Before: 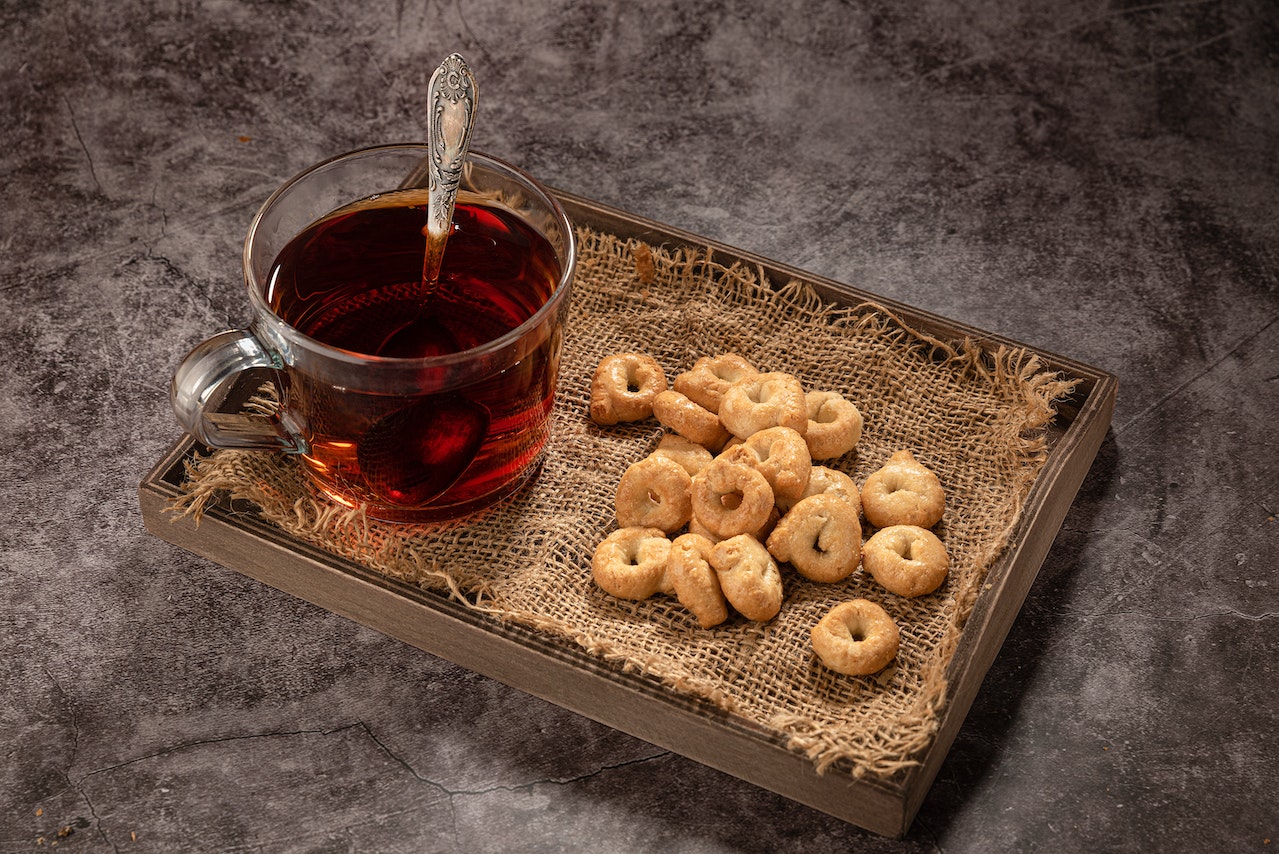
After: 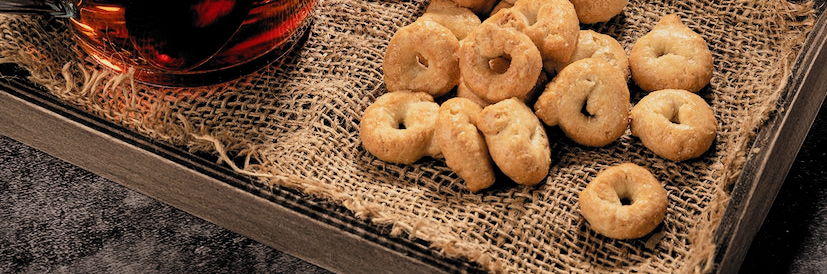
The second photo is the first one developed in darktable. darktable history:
crop: left 18.171%, top 51.064%, right 17.137%, bottom 16.811%
filmic rgb: black relative exposure -5.06 EV, white relative exposure 3.95 EV, threshold 2.95 EV, hardness 2.9, contrast 1.298, highlights saturation mix -31.41%, color science v6 (2022), enable highlight reconstruction true
